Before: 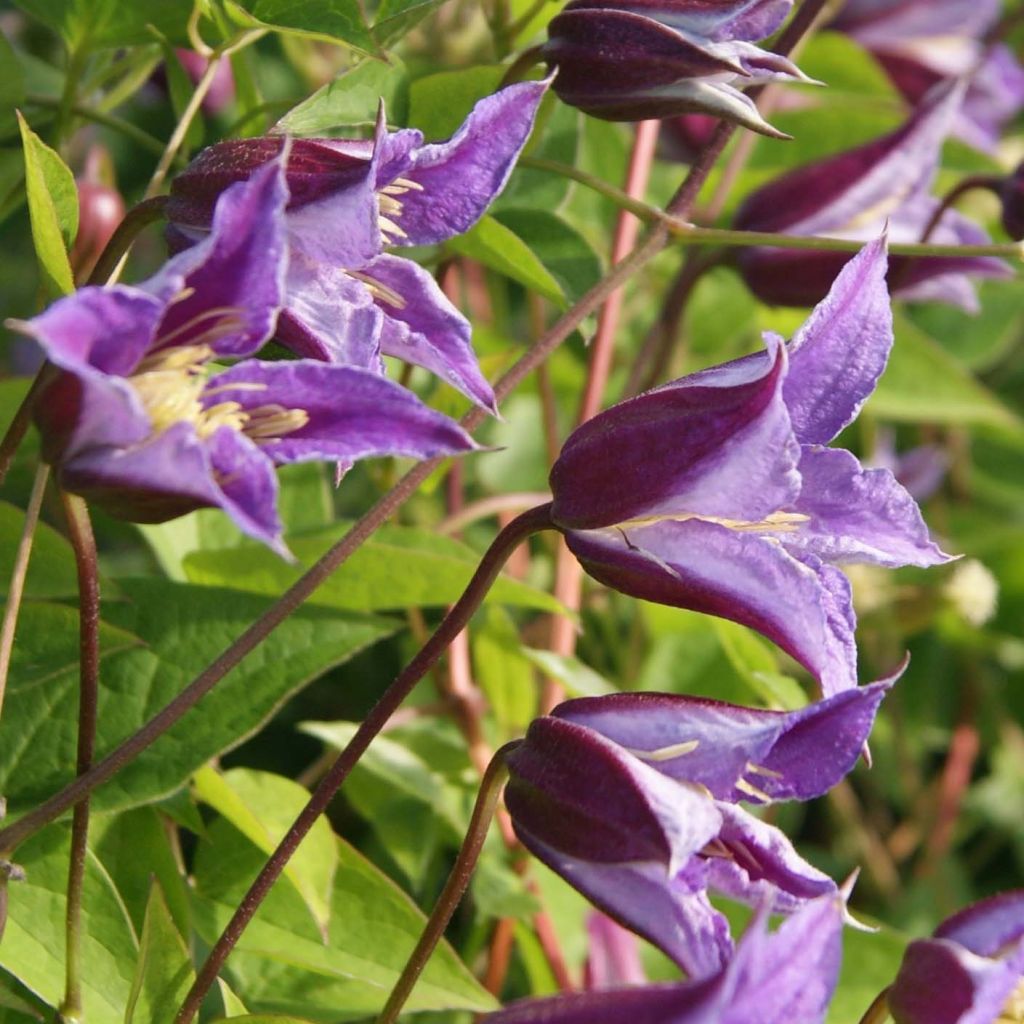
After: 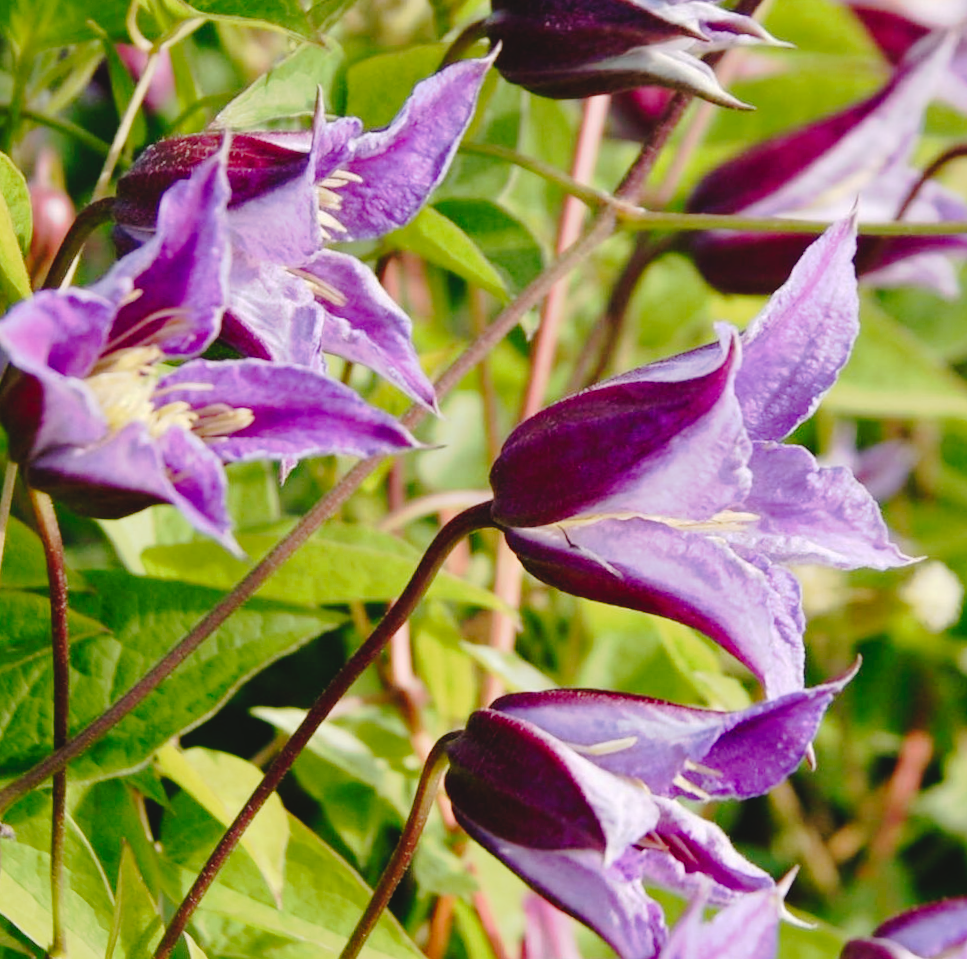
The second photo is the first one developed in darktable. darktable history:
rotate and perspective: rotation 0.062°, lens shift (vertical) 0.115, lens shift (horizontal) -0.133, crop left 0.047, crop right 0.94, crop top 0.061, crop bottom 0.94
tone curve: curves: ch0 [(0, 0) (0.003, 0.051) (0.011, 0.052) (0.025, 0.055) (0.044, 0.062) (0.069, 0.068) (0.1, 0.077) (0.136, 0.098) (0.177, 0.145) (0.224, 0.223) (0.277, 0.314) (0.335, 0.43) (0.399, 0.518) (0.468, 0.591) (0.543, 0.656) (0.623, 0.726) (0.709, 0.809) (0.801, 0.857) (0.898, 0.918) (1, 1)], preserve colors none
color balance: on, module defaults
